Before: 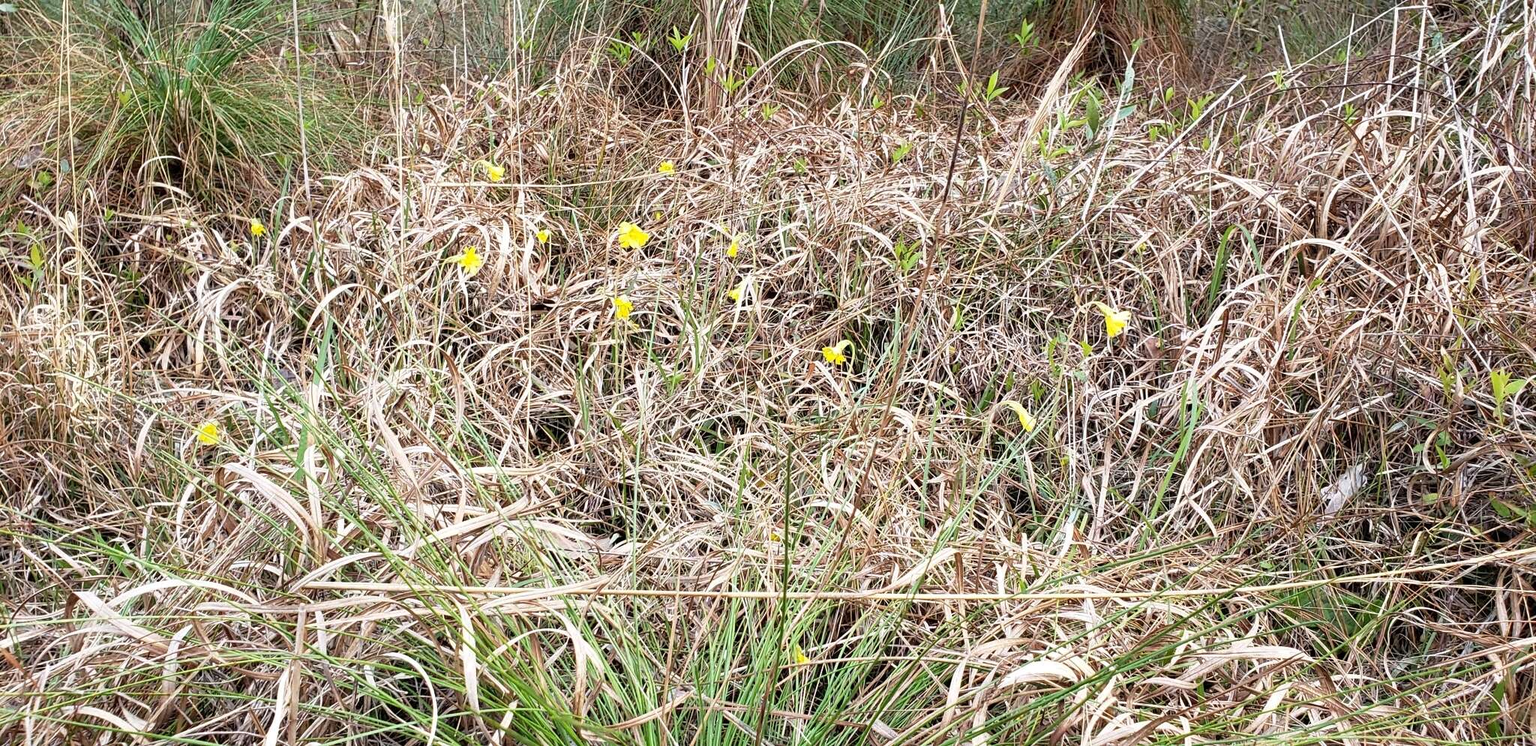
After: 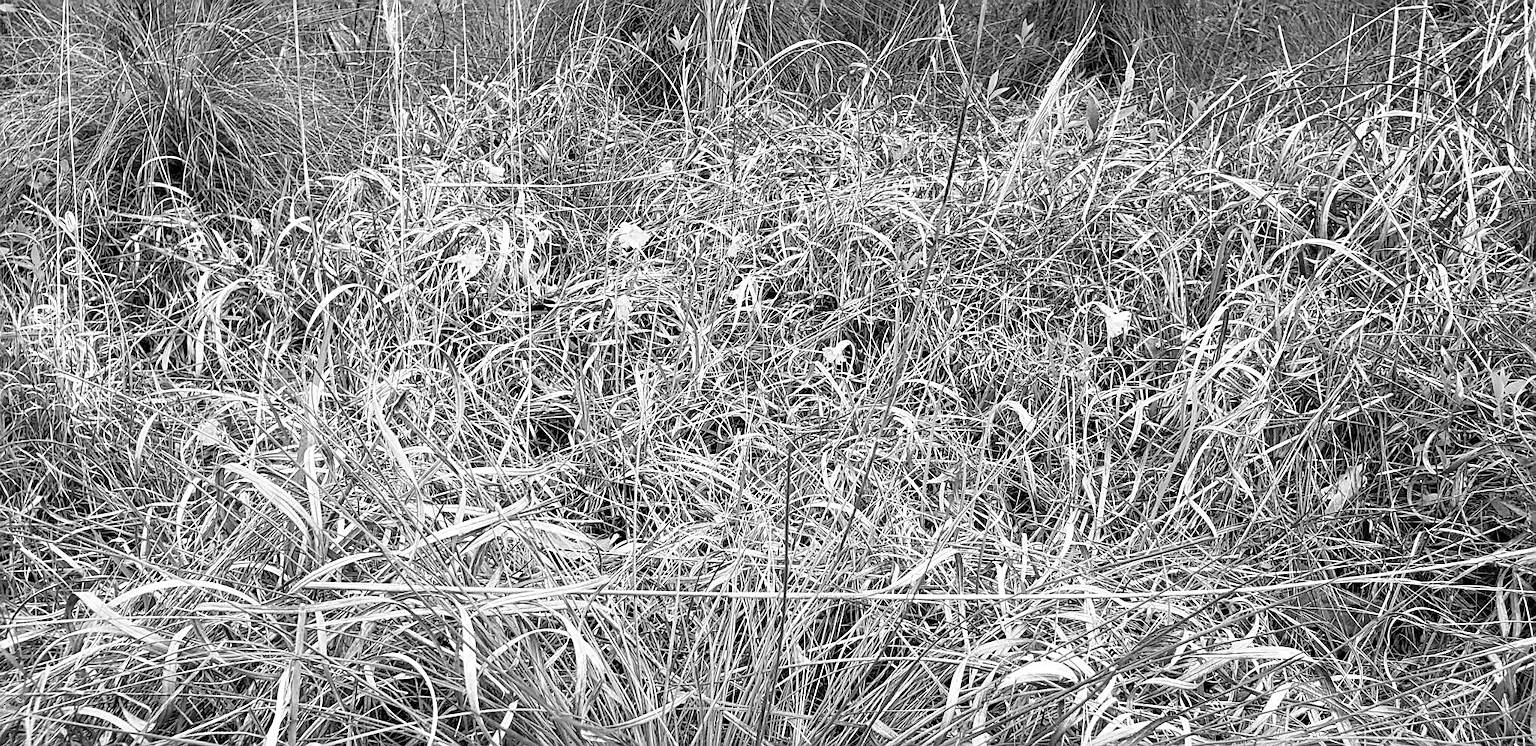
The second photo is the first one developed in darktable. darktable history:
sharpen: on, module defaults
monochrome: a 32, b 64, size 2.3
grain: on, module defaults
white balance: red 1.066, blue 1.119
